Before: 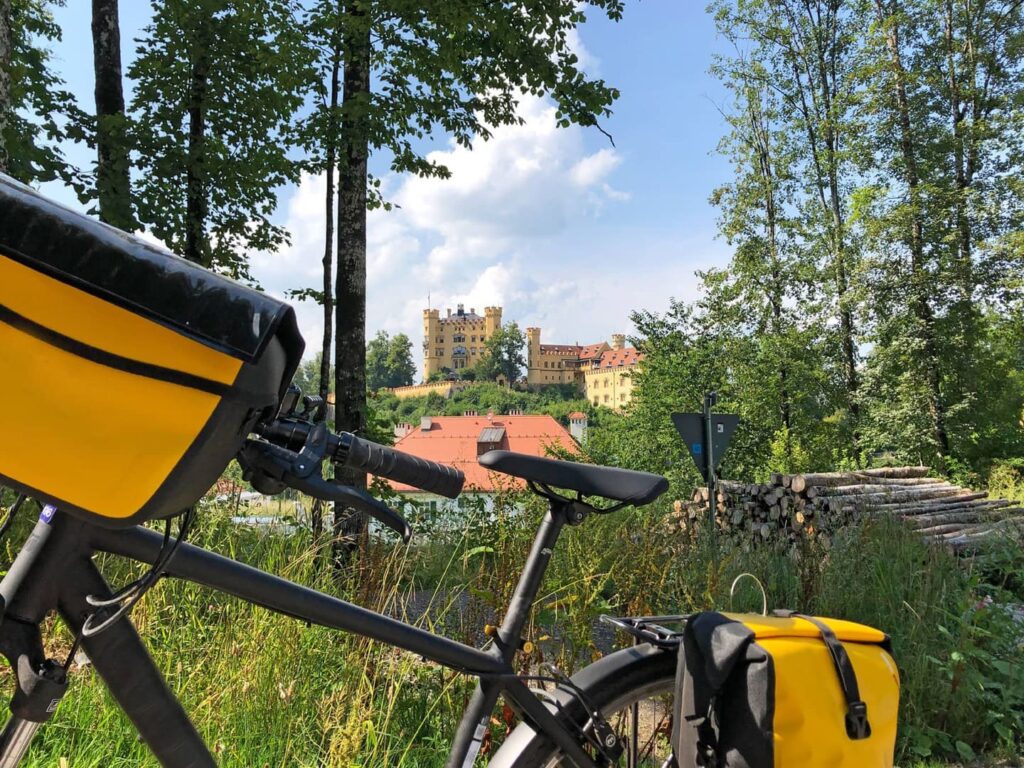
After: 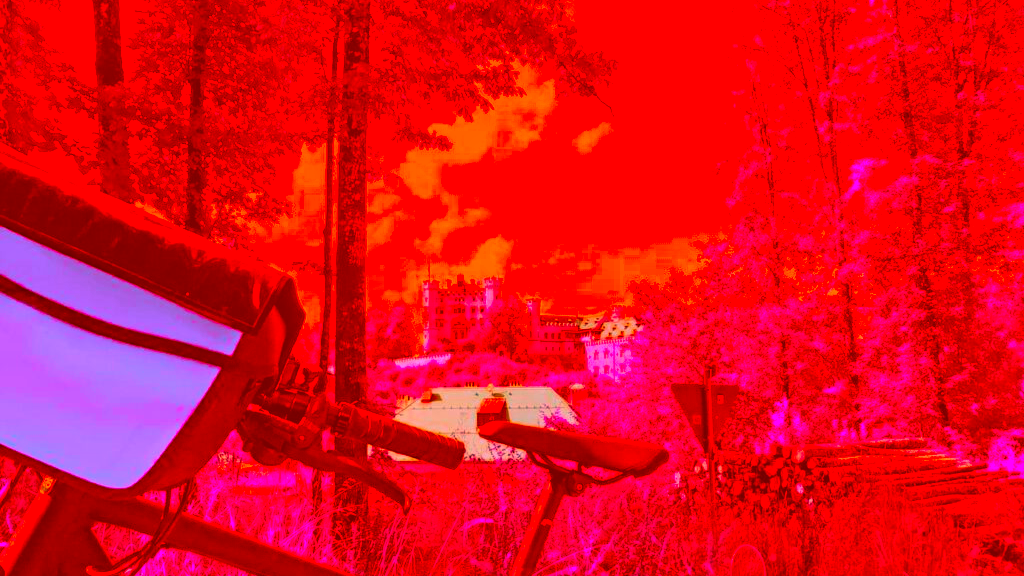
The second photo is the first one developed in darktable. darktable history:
crop: top 3.857%, bottom 21.132%
local contrast: on, module defaults
color correction: highlights a* -39.68, highlights b* -40, shadows a* -40, shadows b* -40, saturation -3
